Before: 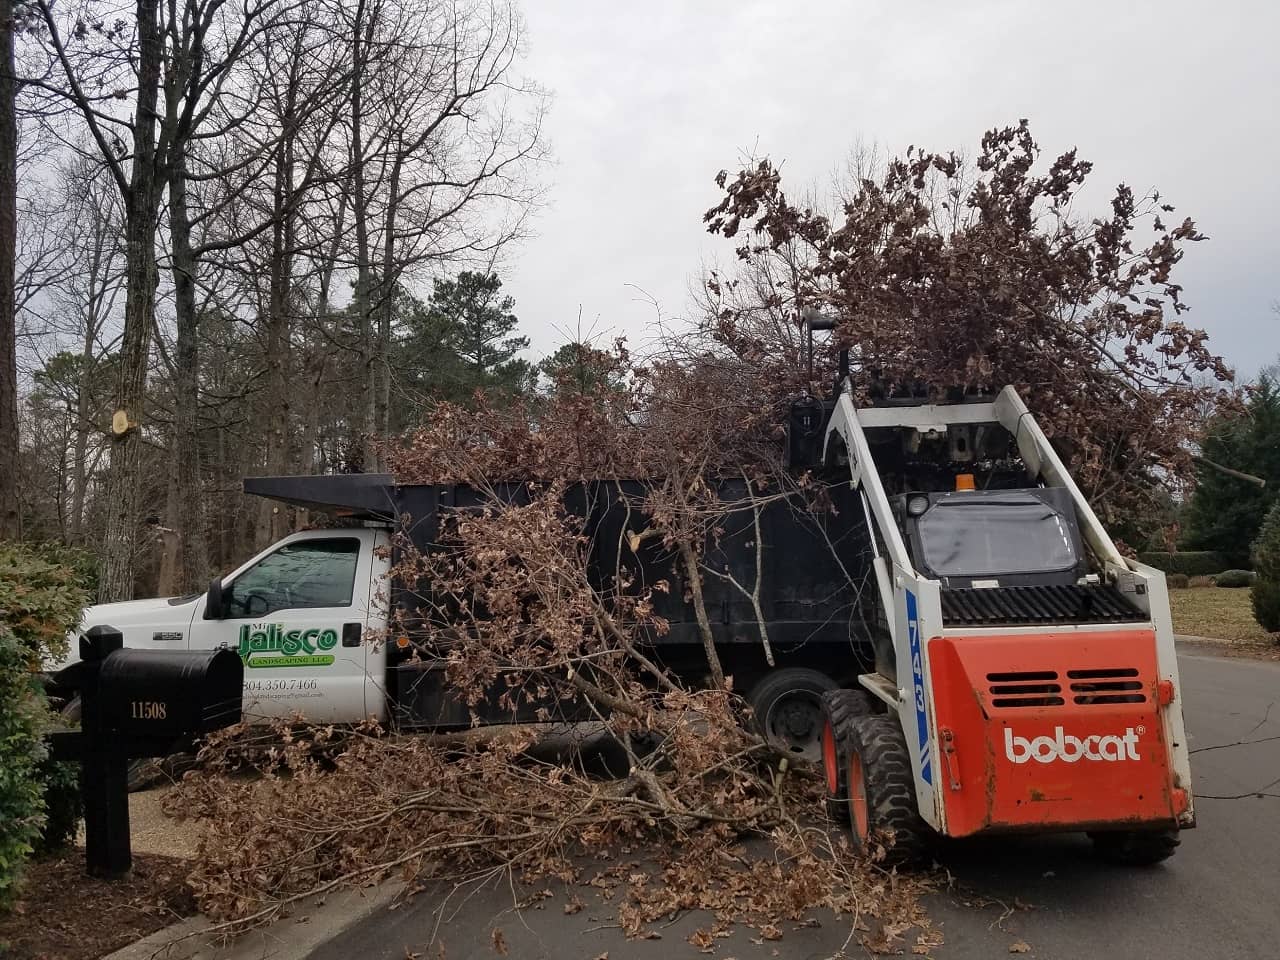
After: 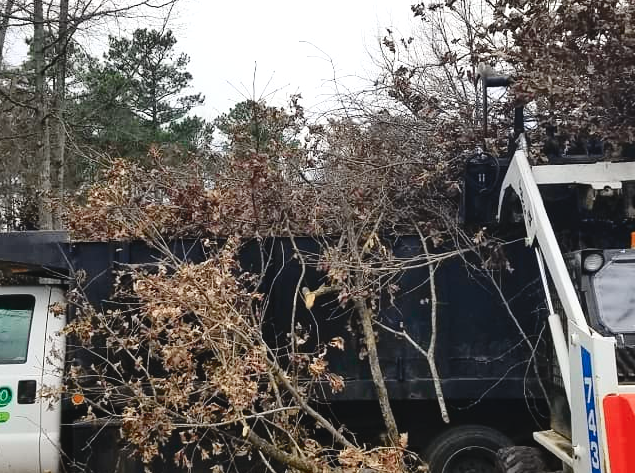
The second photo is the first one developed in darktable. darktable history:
crop: left 25.419%, top 25.37%, right 24.921%, bottom 25.051%
levels: levels [0.044, 0.416, 0.908]
tone curve: curves: ch0 [(0, 0.056) (0.049, 0.073) (0.155, 0.127) (0.33, 0.331) (0.432, 0.46) (0.601, 0.655) (0.843, 0.876) (1, 0.965)]; ch1 [(0, 0) (0.339, 0.334) (0.445, 0.419) (0.476, 0.454) (0.497, 0.494) (0.53, 0.511) (0.557, 0.549) (0.613, 0.614) (0.728, 0.729) (1, 1)]; ch2 [(0, 0) (0.327, 0.318) (0.417, 0.426) (0.46, 0.453) (0.502, 0.5) (0.526, 0.52) (0.54, 0.543) (0.606, 0.61) (0.74, 0.716) (1, 1)], color space Lab, independent channels, preserve colors none
